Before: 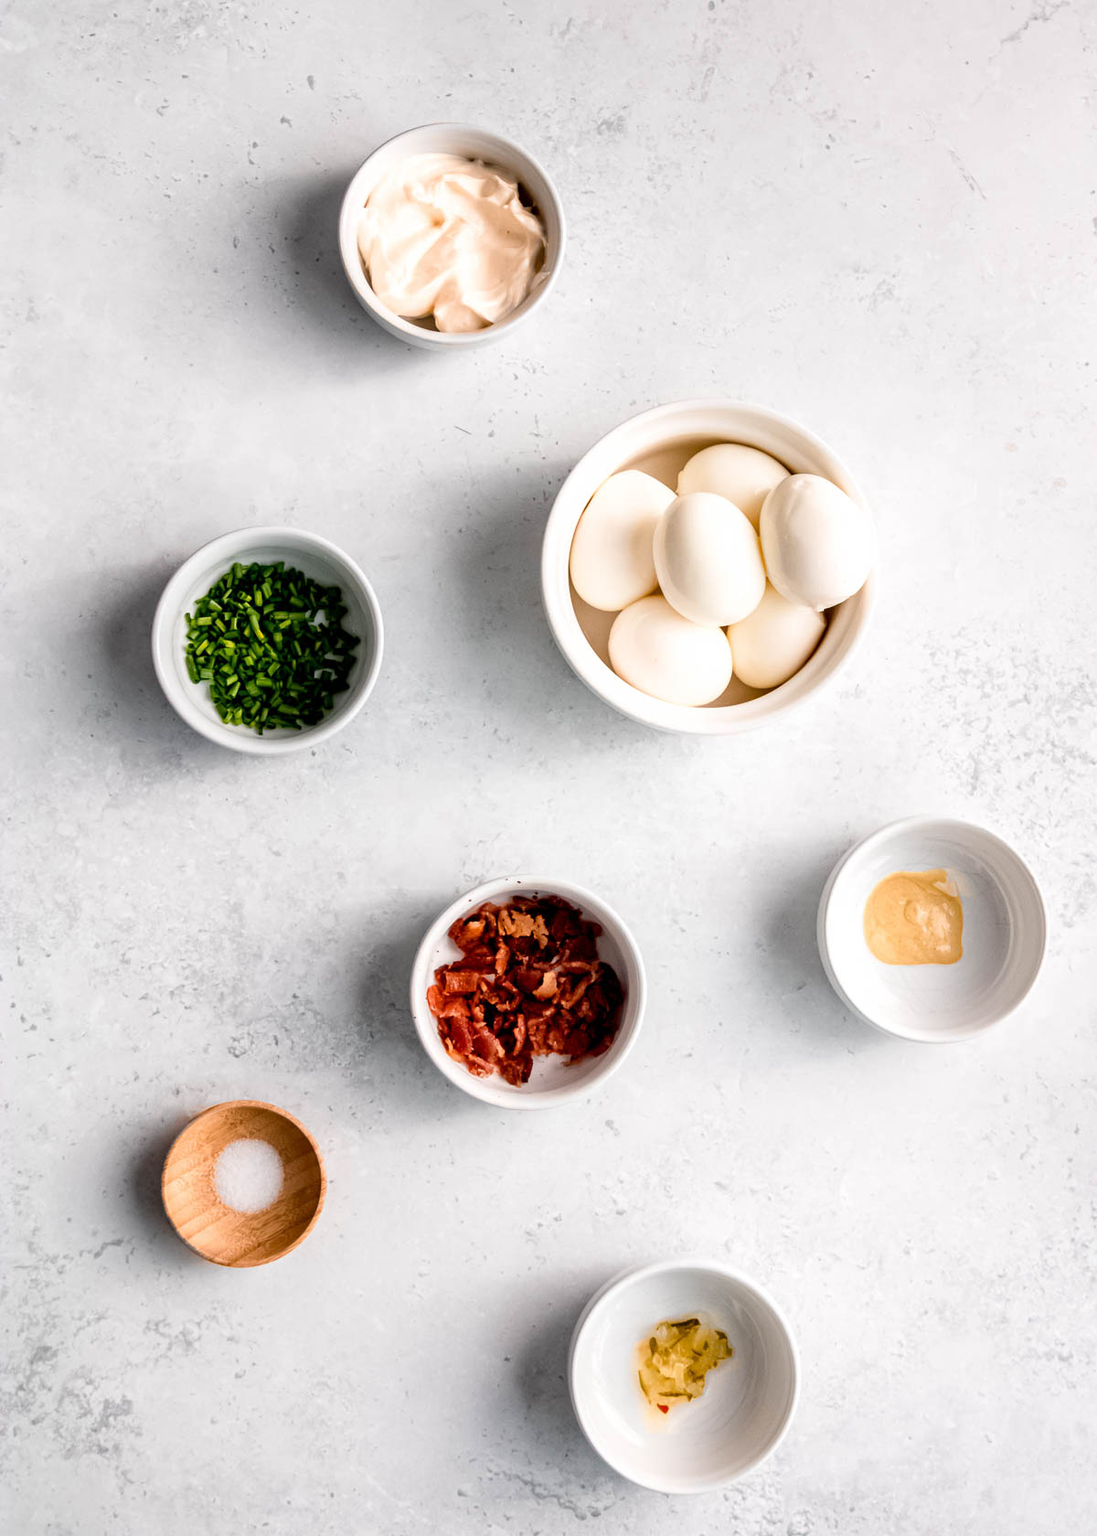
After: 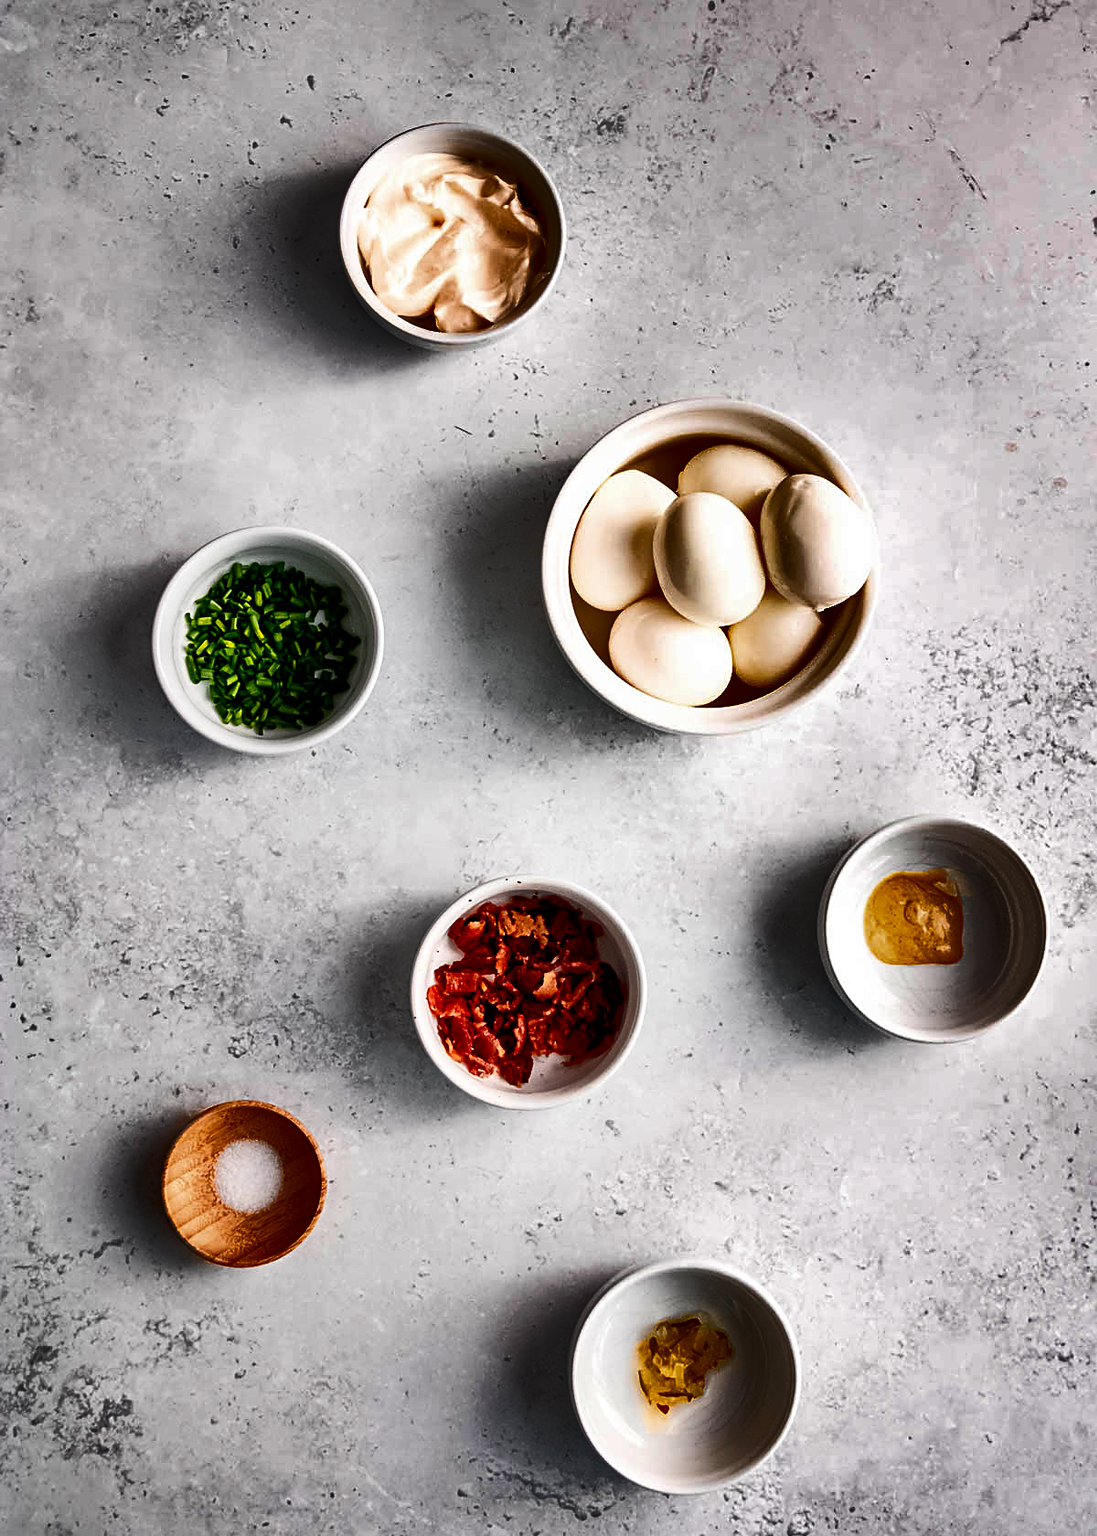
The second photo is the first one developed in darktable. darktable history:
sharpen: on, module defaults
contrast brightness saturation: contrast 0.19, brightness -0.11, saturation 0.21
shadows and highlights: shadows 19.13, highlights -83.41, soften with gaussian
